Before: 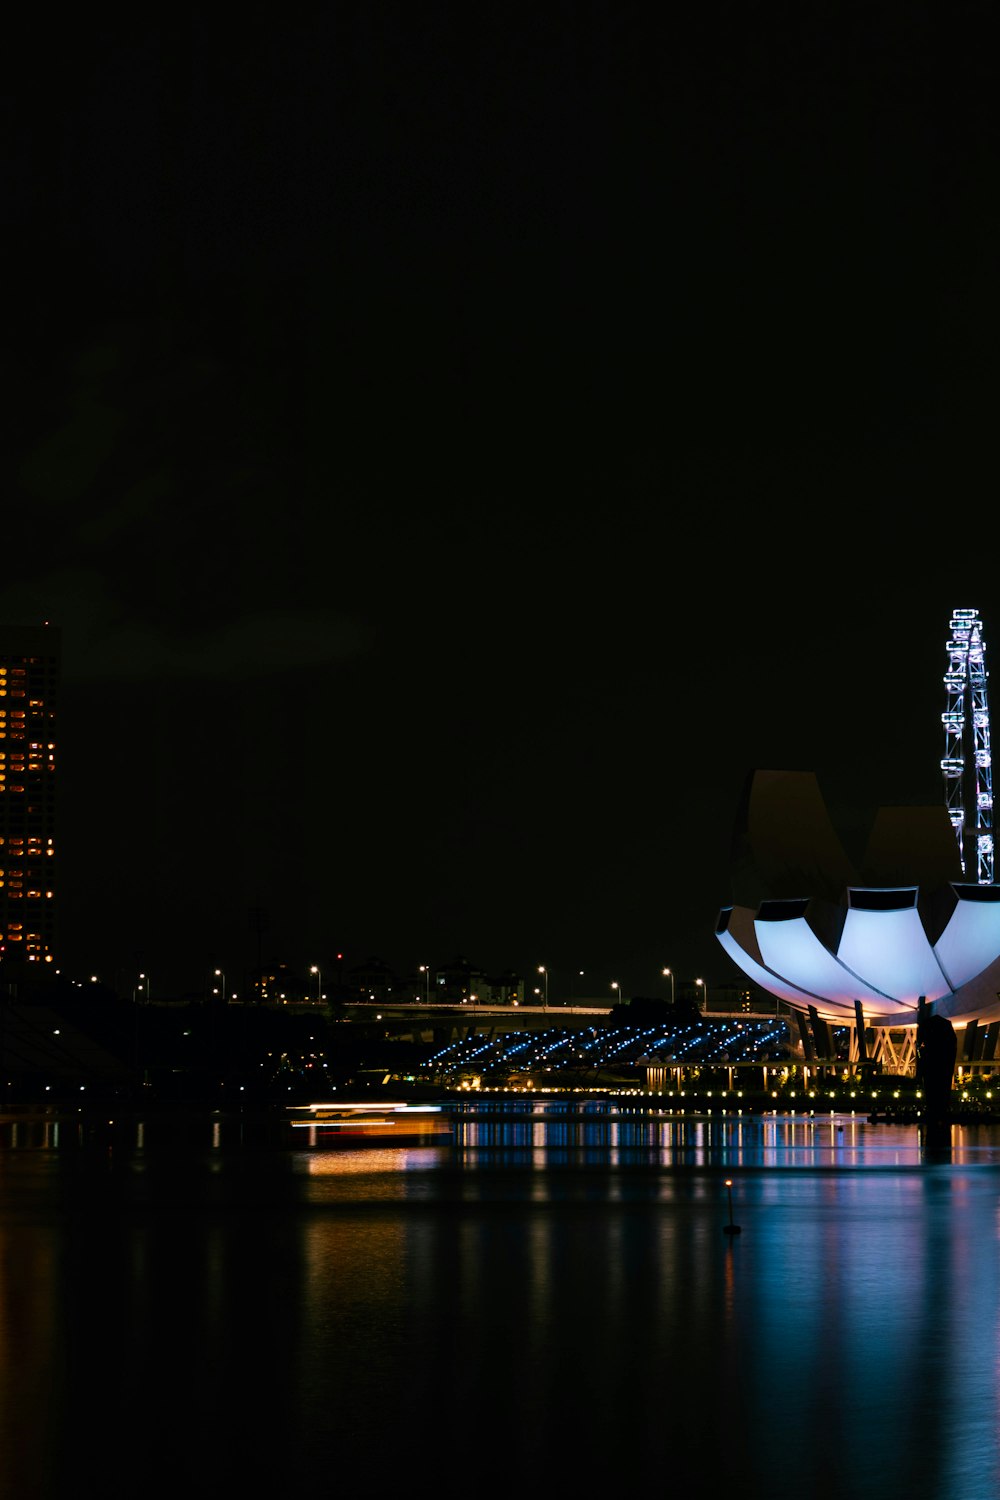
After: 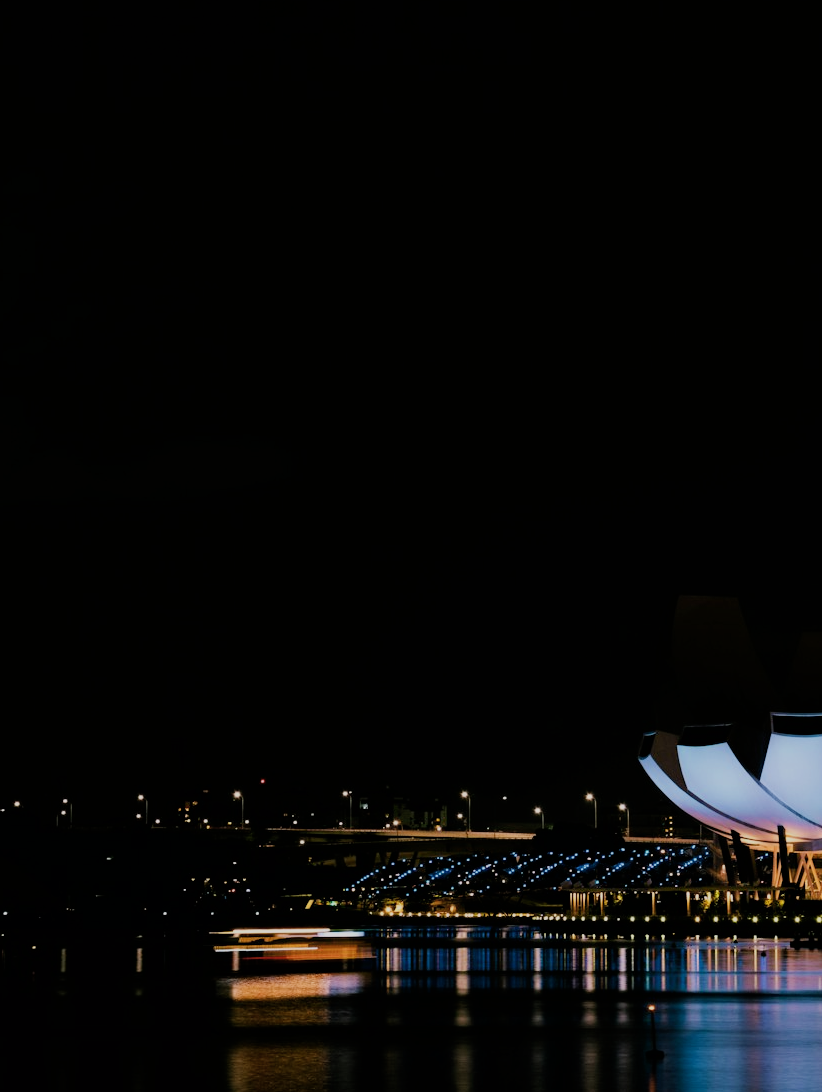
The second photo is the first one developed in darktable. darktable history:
filmic rgb: black relative exposure -7.65 EV, white relative exposure 4.56 EV, hardness 3.61
crop: left 7.781%, top 11.682%, right 9.931%, bottom 15.466%
color zones: curves: ch1 [(0.077, 0.436) (0.25, 0.5) (0.75, 0.5)]
